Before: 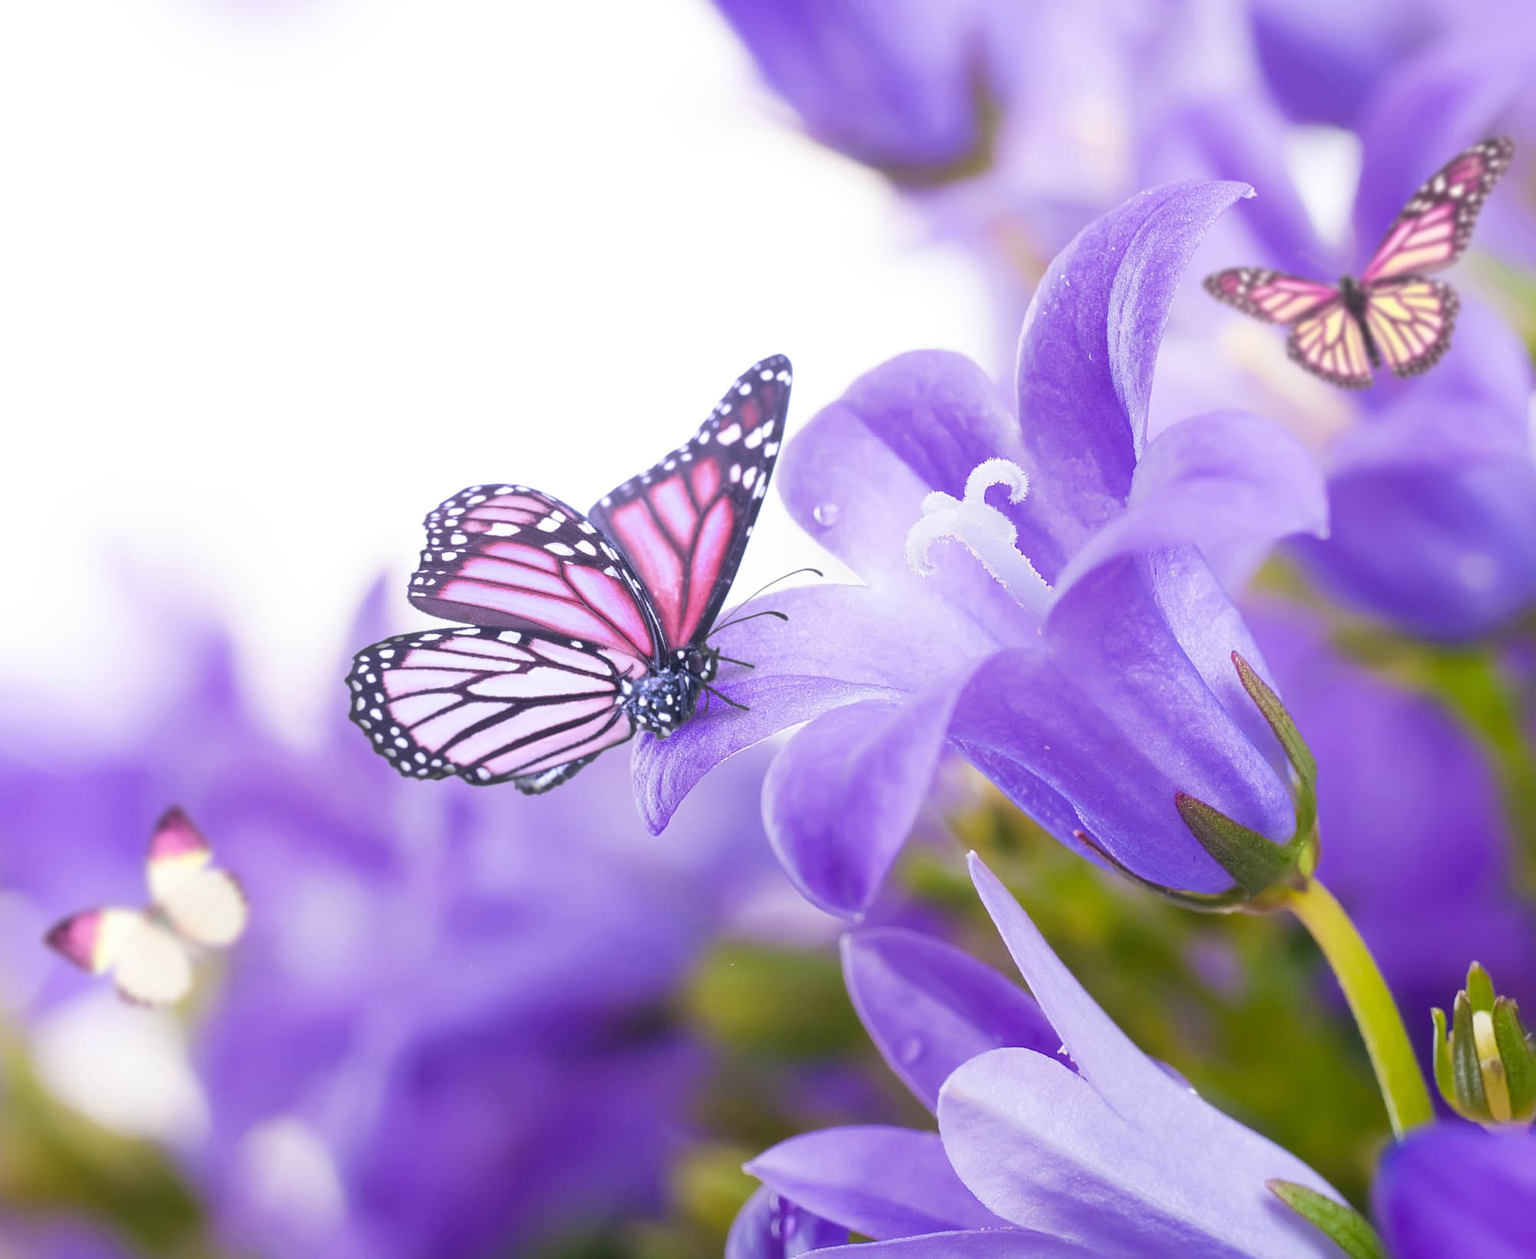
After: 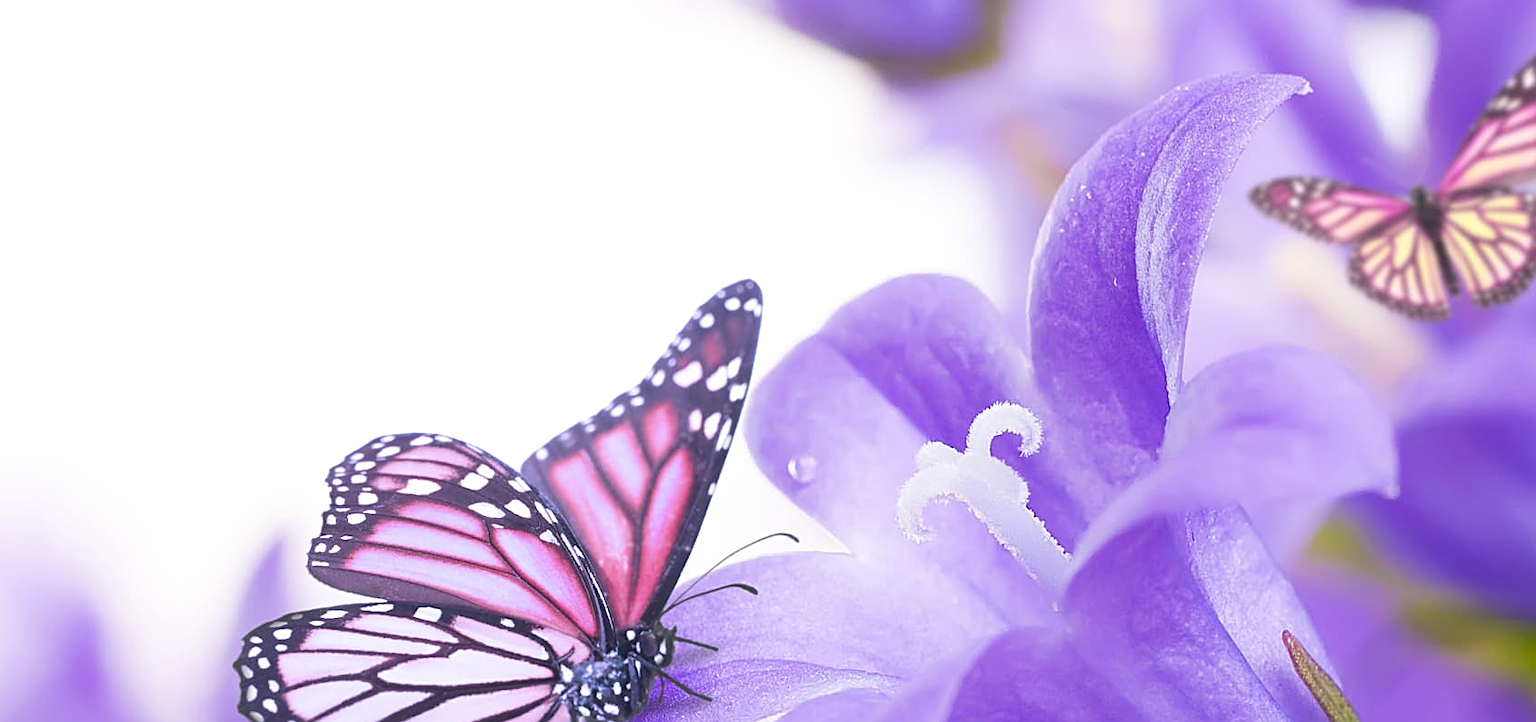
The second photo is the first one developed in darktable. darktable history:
crop and rotate: left 9.688%, top 9.503%, right 5.849%, bottom 41.939%
sharpen: on, module defaults
